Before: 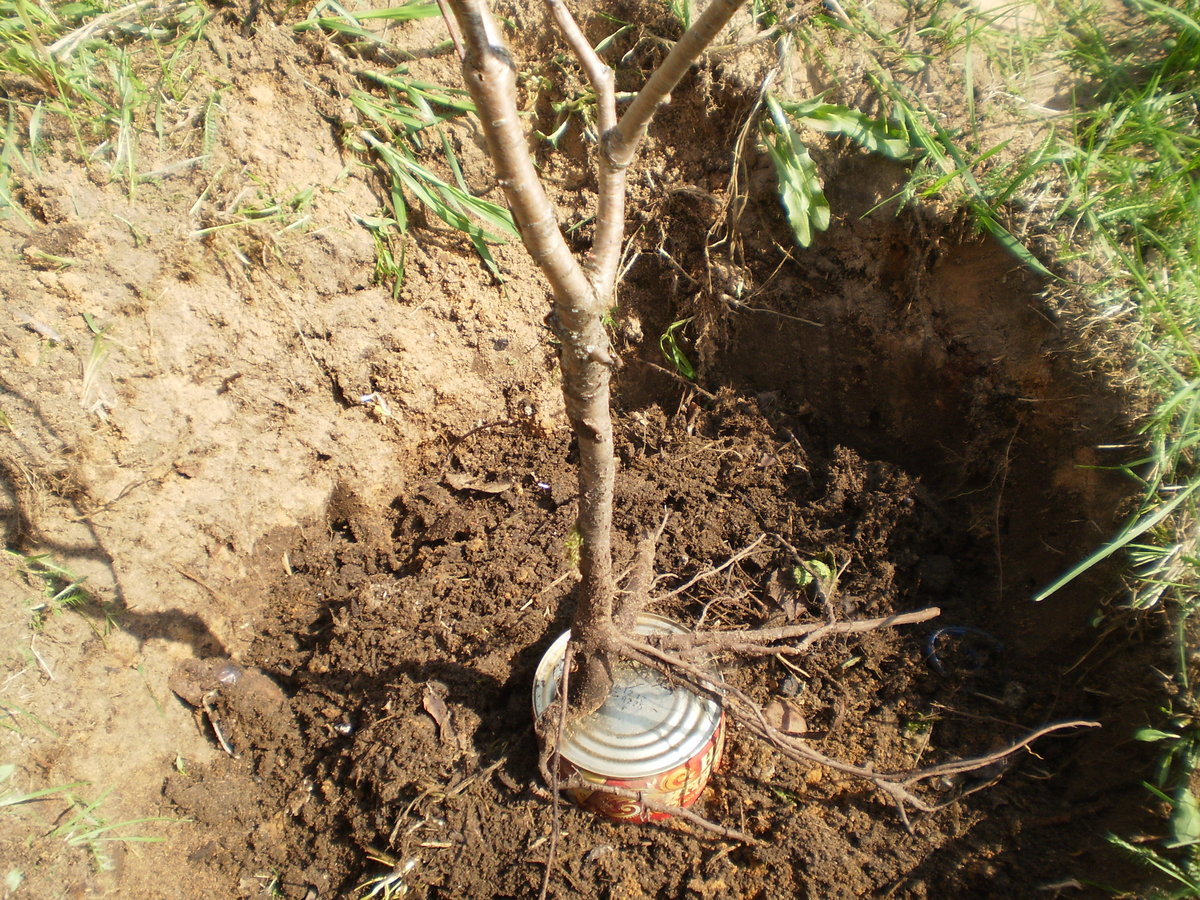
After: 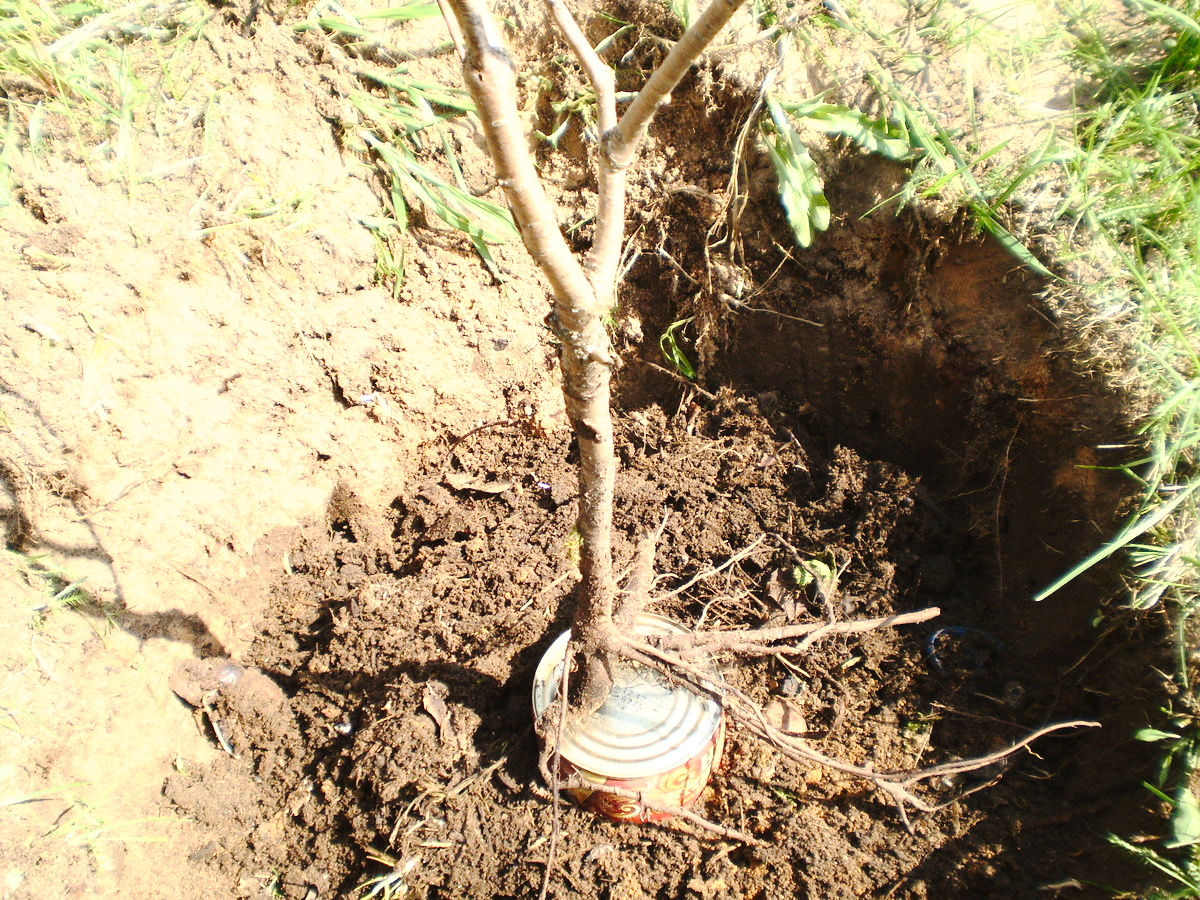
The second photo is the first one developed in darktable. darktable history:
tone curve: curves: ch0 [(0, 0.003) (0.211, 0.174) (0.482, 0.519) (0.843, 0.821) (0.992, 0.971)]; ch1 [(0, 0) (0.276, 0.206) (0.393, 0.364) (0.482, 0.477) (0.506, 0.5) (0.523, 0.523) (0.572, 0.592) (0.695, 0.767) (1, 1)]; ch2 [(0, 0) (0.438, 0.456) (0.498, 0.497) (0.536, 0.527) (0.562, 0.584) (0.619, 0.602) (0.698, 0.698) (1, 1)], preserve colors none
shadows and highlights: shadows -1.72, highlights 39.87
exposure: black level correction 0, exposure 0.694 EV, compensate highlight preservation false
contrast brightness saturation: contrast 0.147, brightness 0.05
